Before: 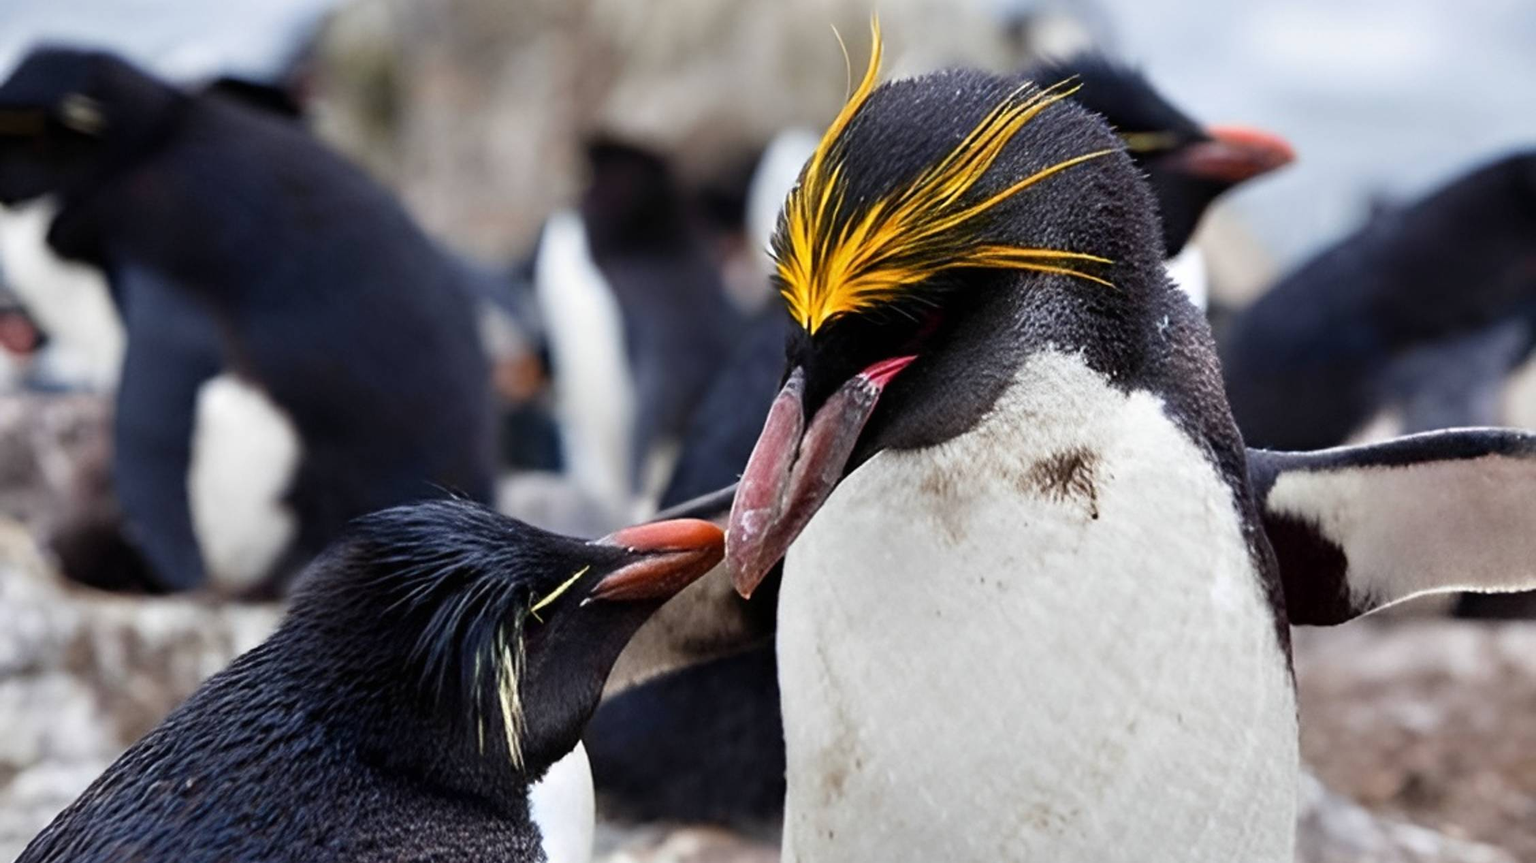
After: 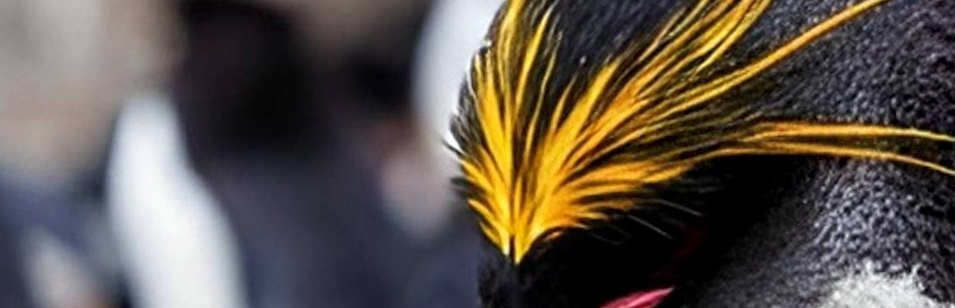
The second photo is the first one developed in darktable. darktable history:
local contrast: detail 130%
crop: left 28.64%, top 16.832%, right 26.637%, bottom 58.055%
rotate and perspective: rotation -2.12°, lens shift (vertical) 0.009, lens shift (horizontal) -0.008, automatic cropping original format, crop left 0.036, crop right 0.964, crop top 0.05, crop bottom 0.959
